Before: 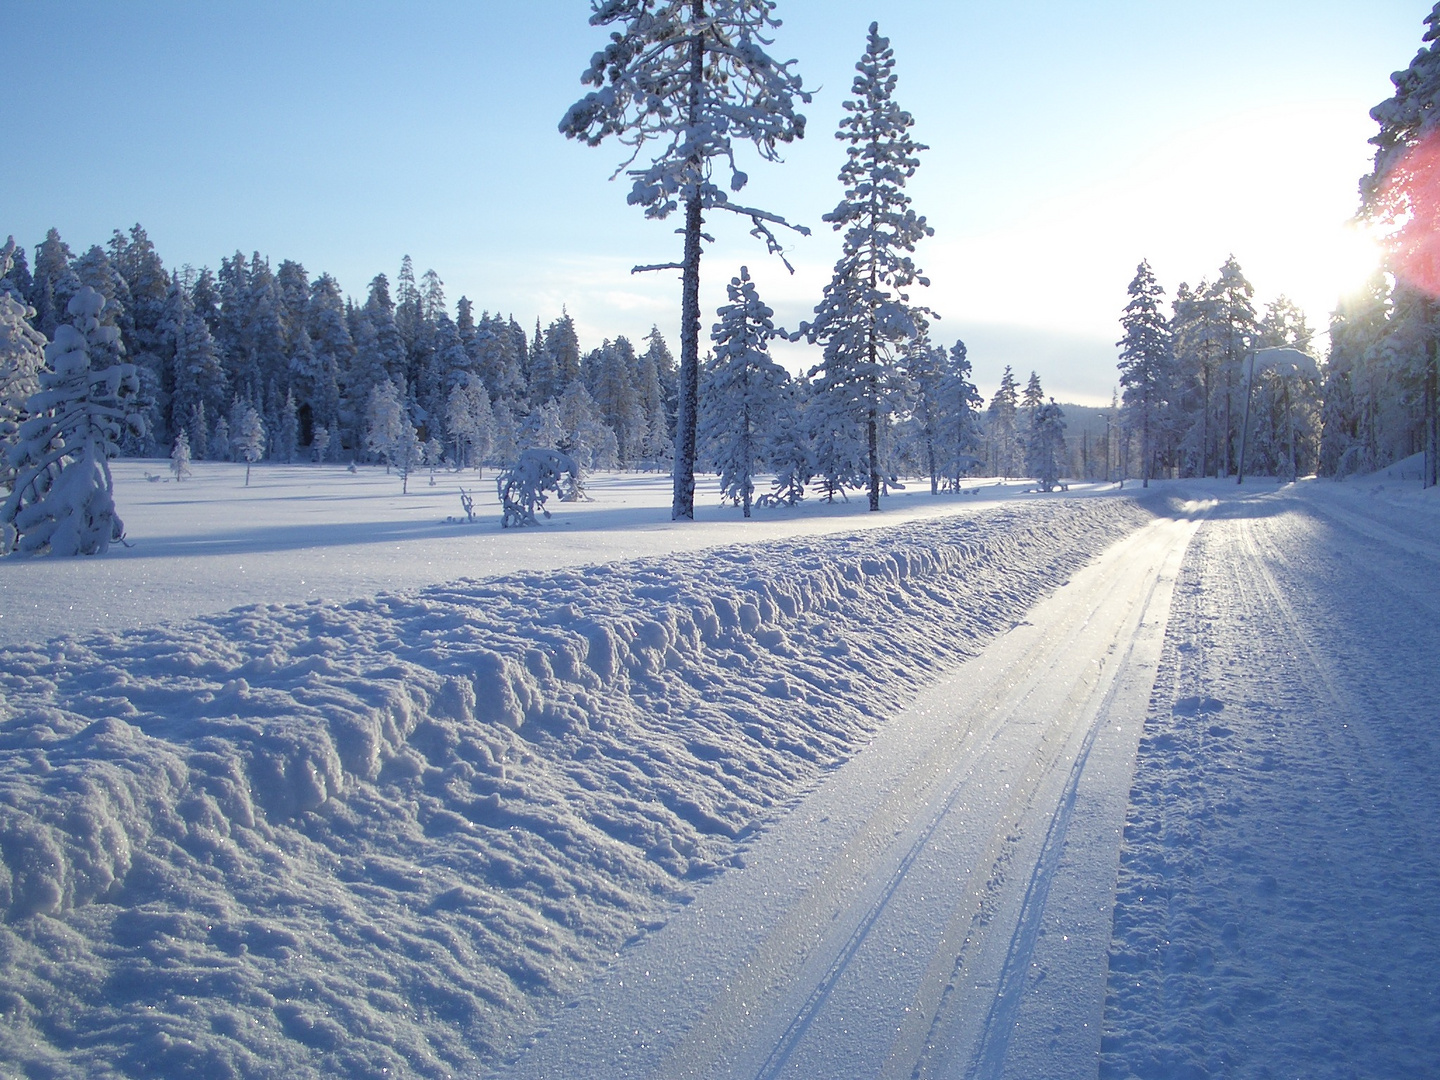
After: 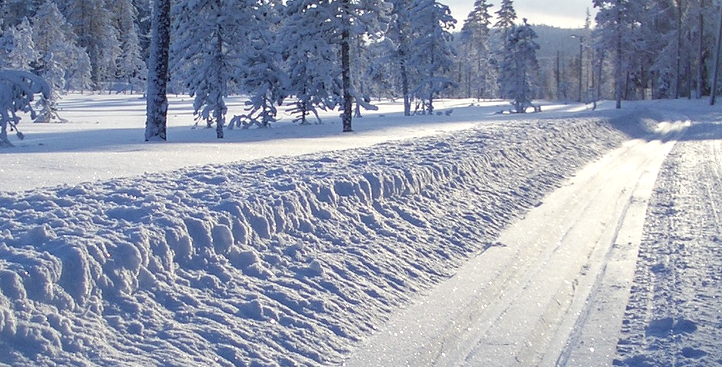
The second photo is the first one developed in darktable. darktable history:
local contrast: on, module defaults
tone equalizer: edges refinement/feathering 500, mask exposure compensation -1.57 EV, preserve details no
crop: left 36.623%, top 35.166%, right 13.221%, bottom 30.781%
